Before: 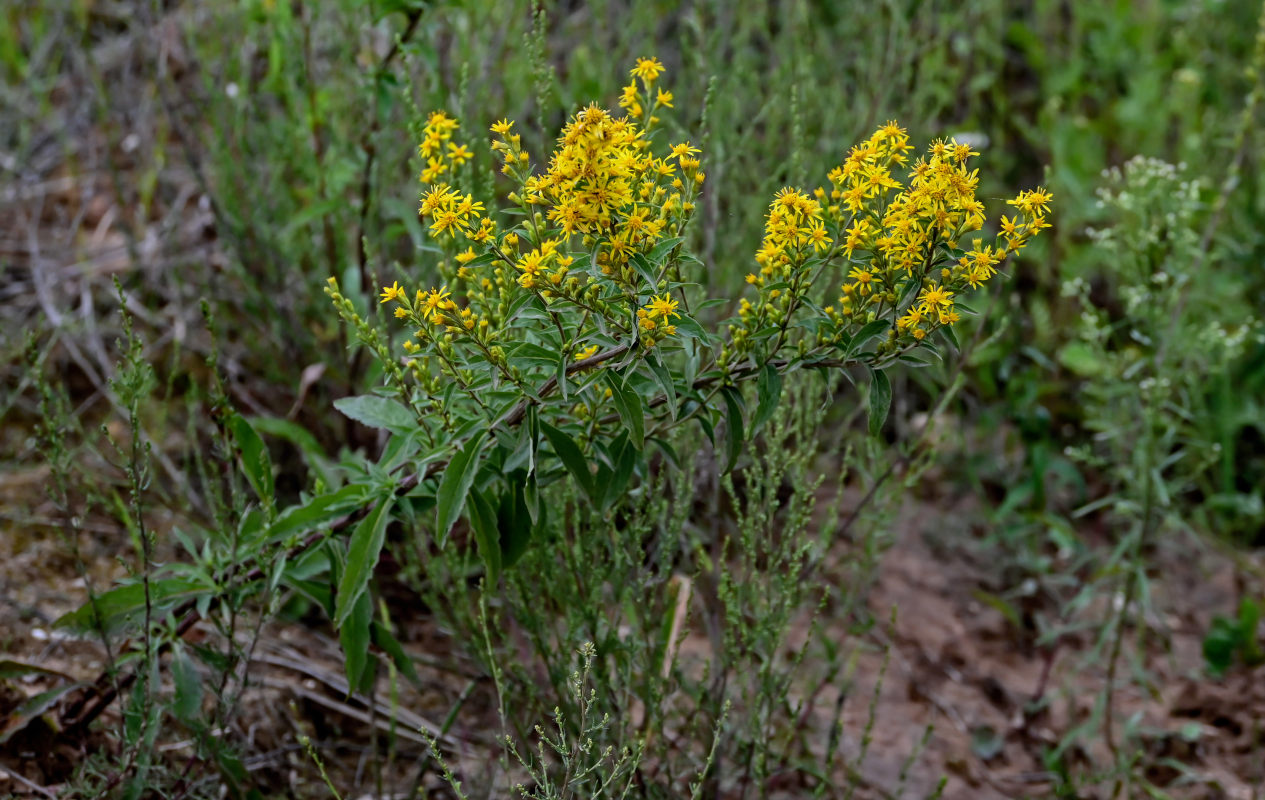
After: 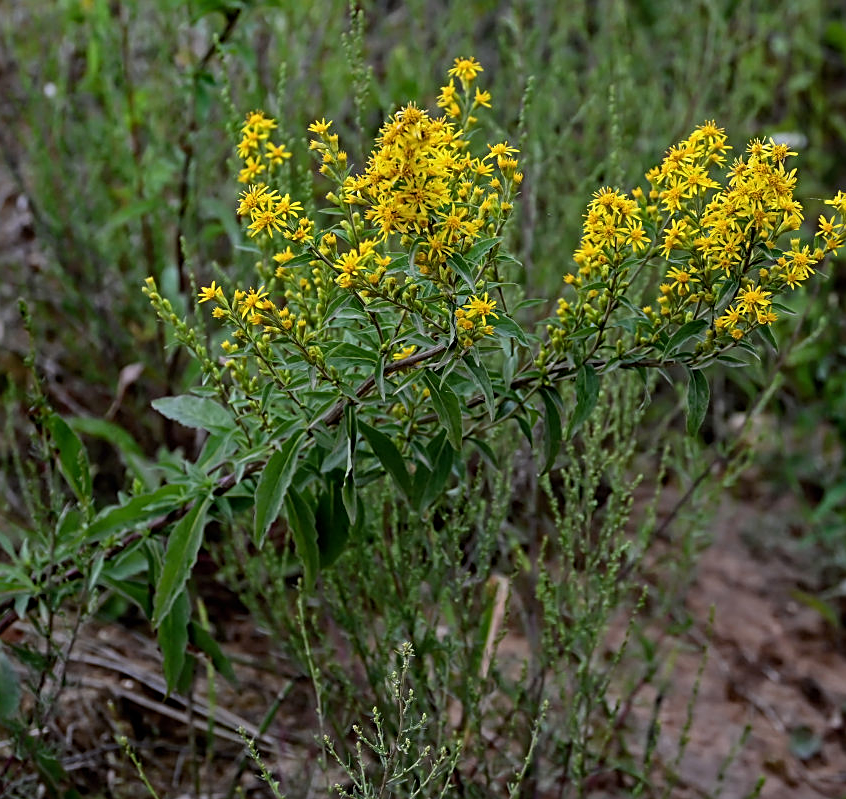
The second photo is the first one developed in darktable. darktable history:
crop and rotate: left 14.416%, right 18.671%
sharpen: on, module defaults
